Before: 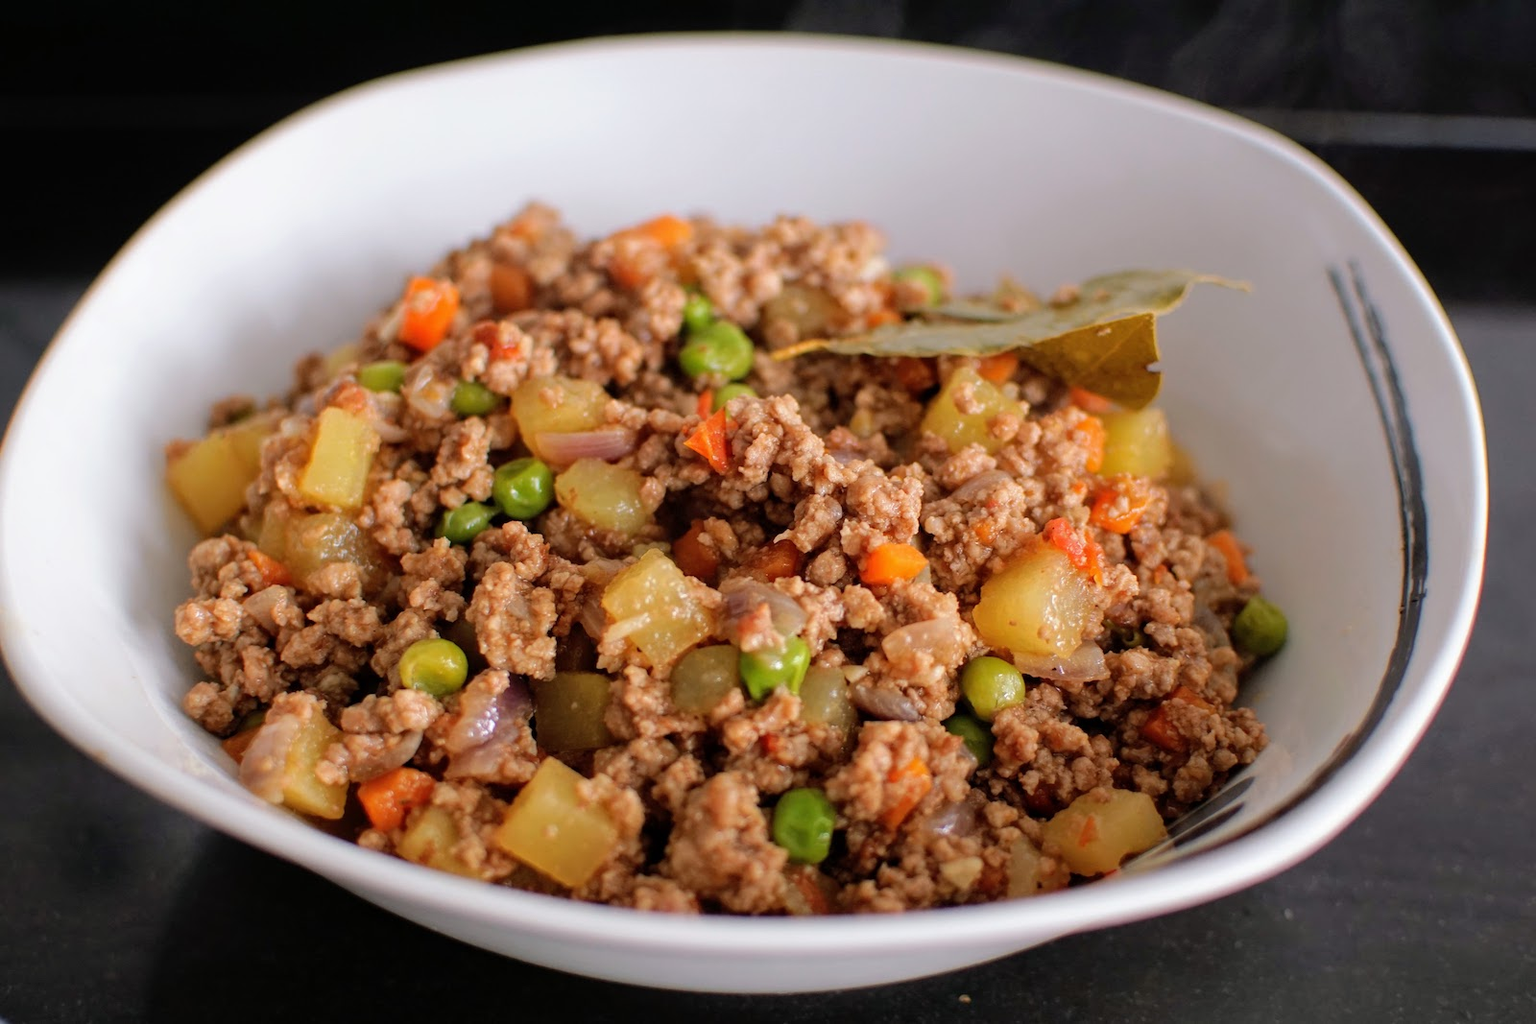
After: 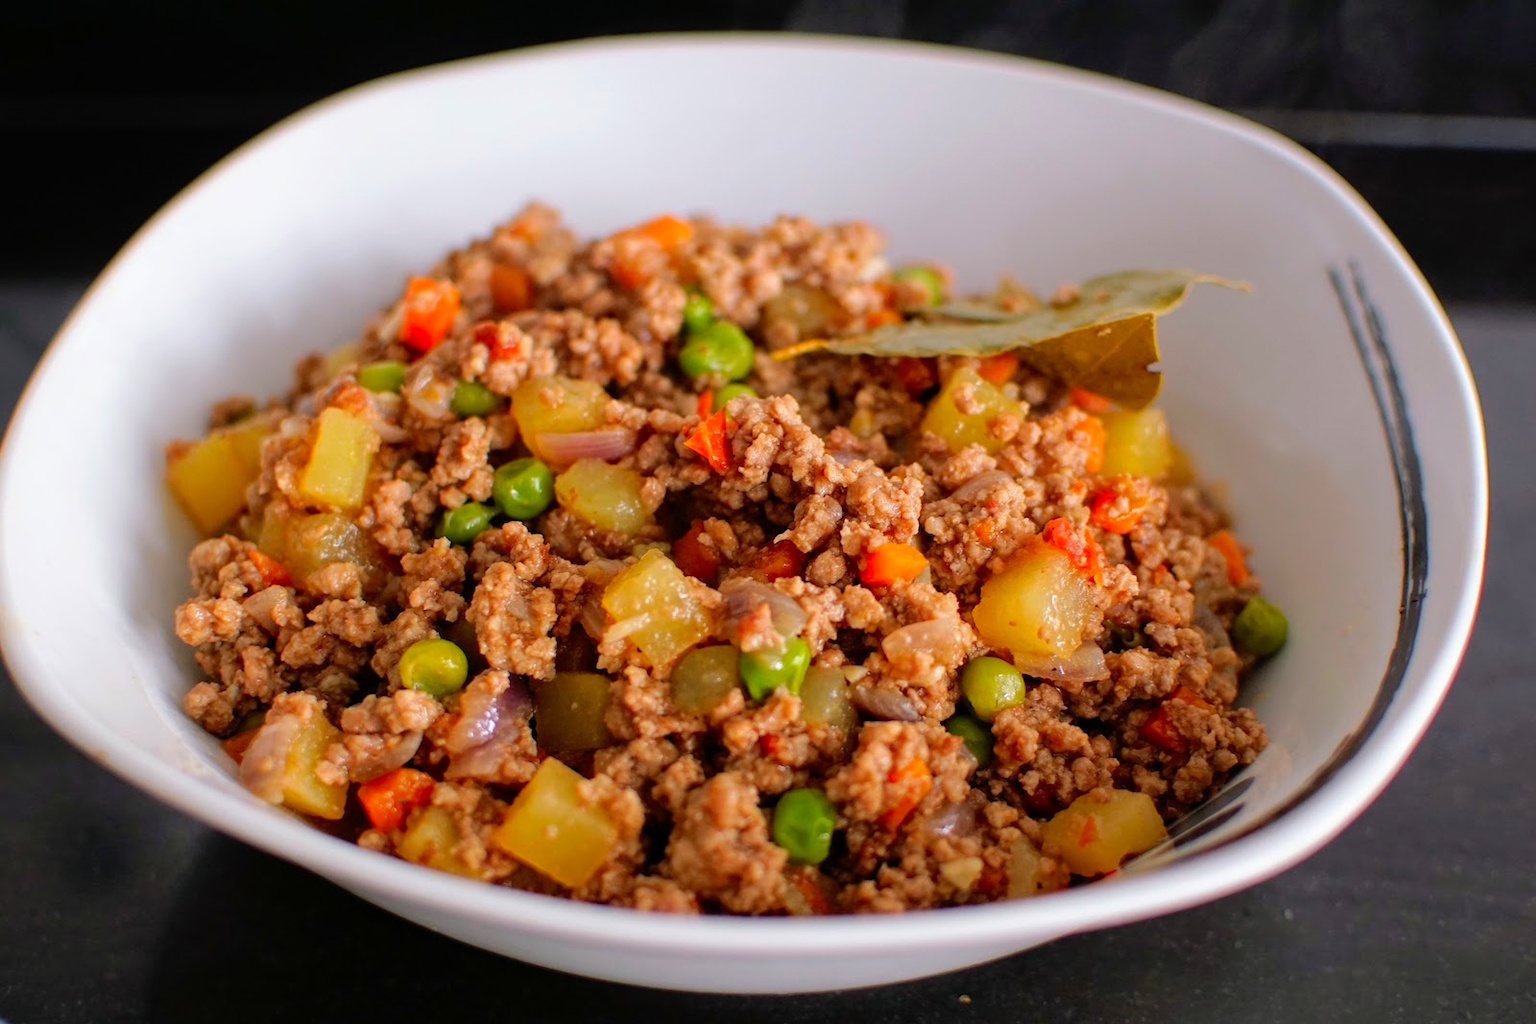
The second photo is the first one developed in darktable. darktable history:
color correction: highlights b* 0.021, saturation 1.28
